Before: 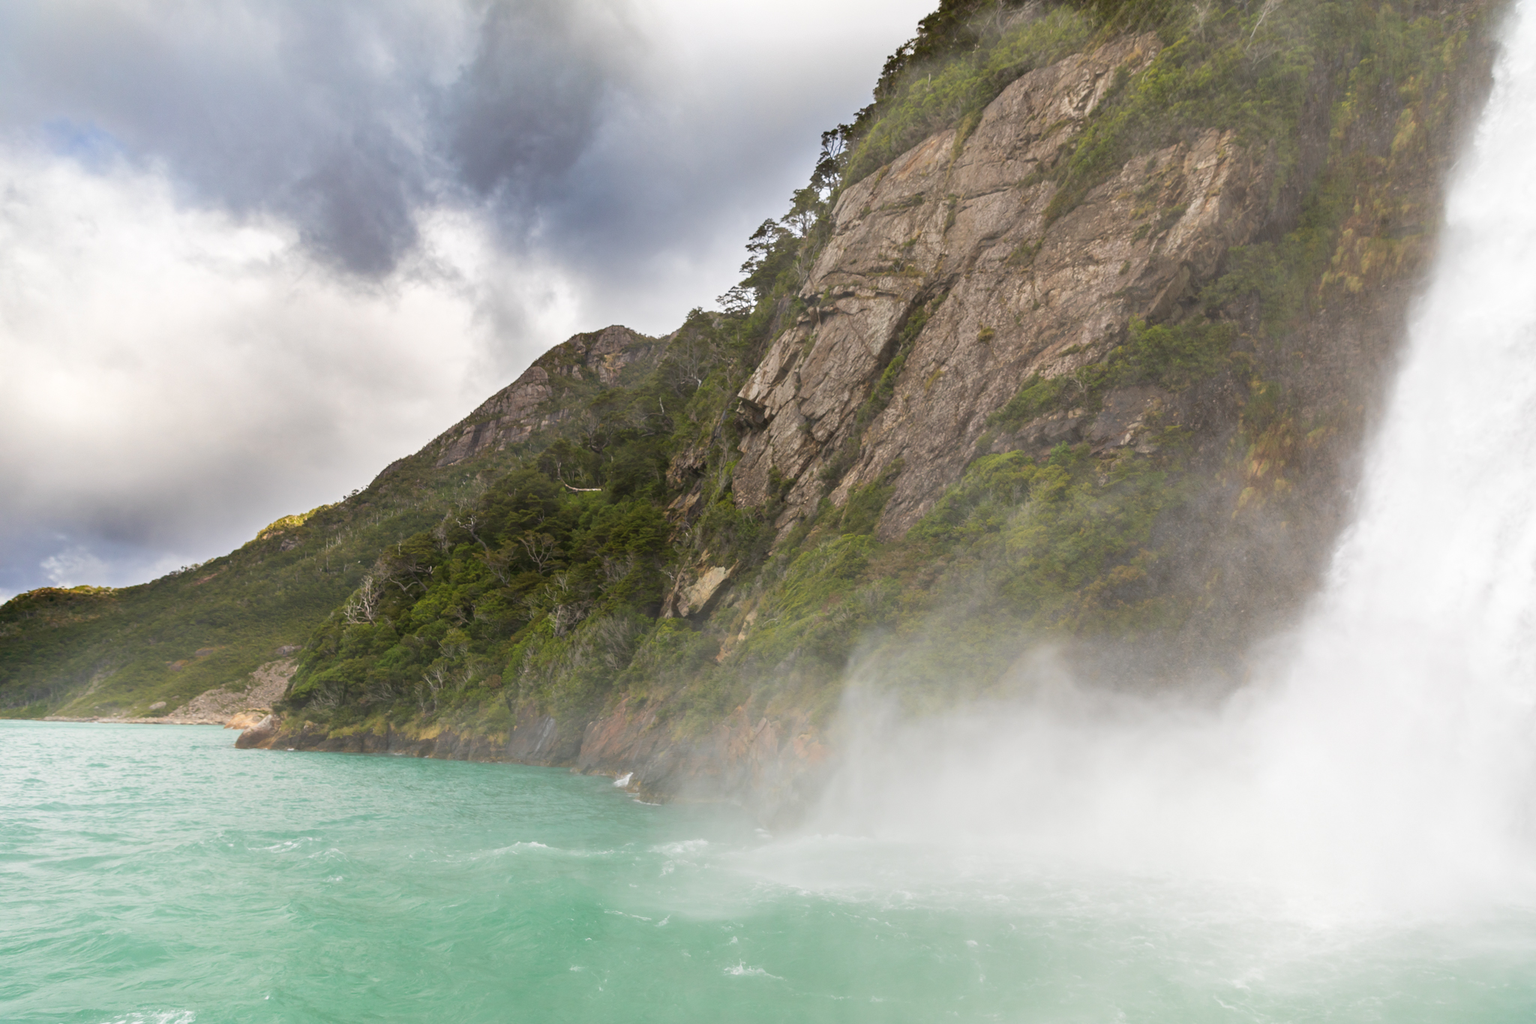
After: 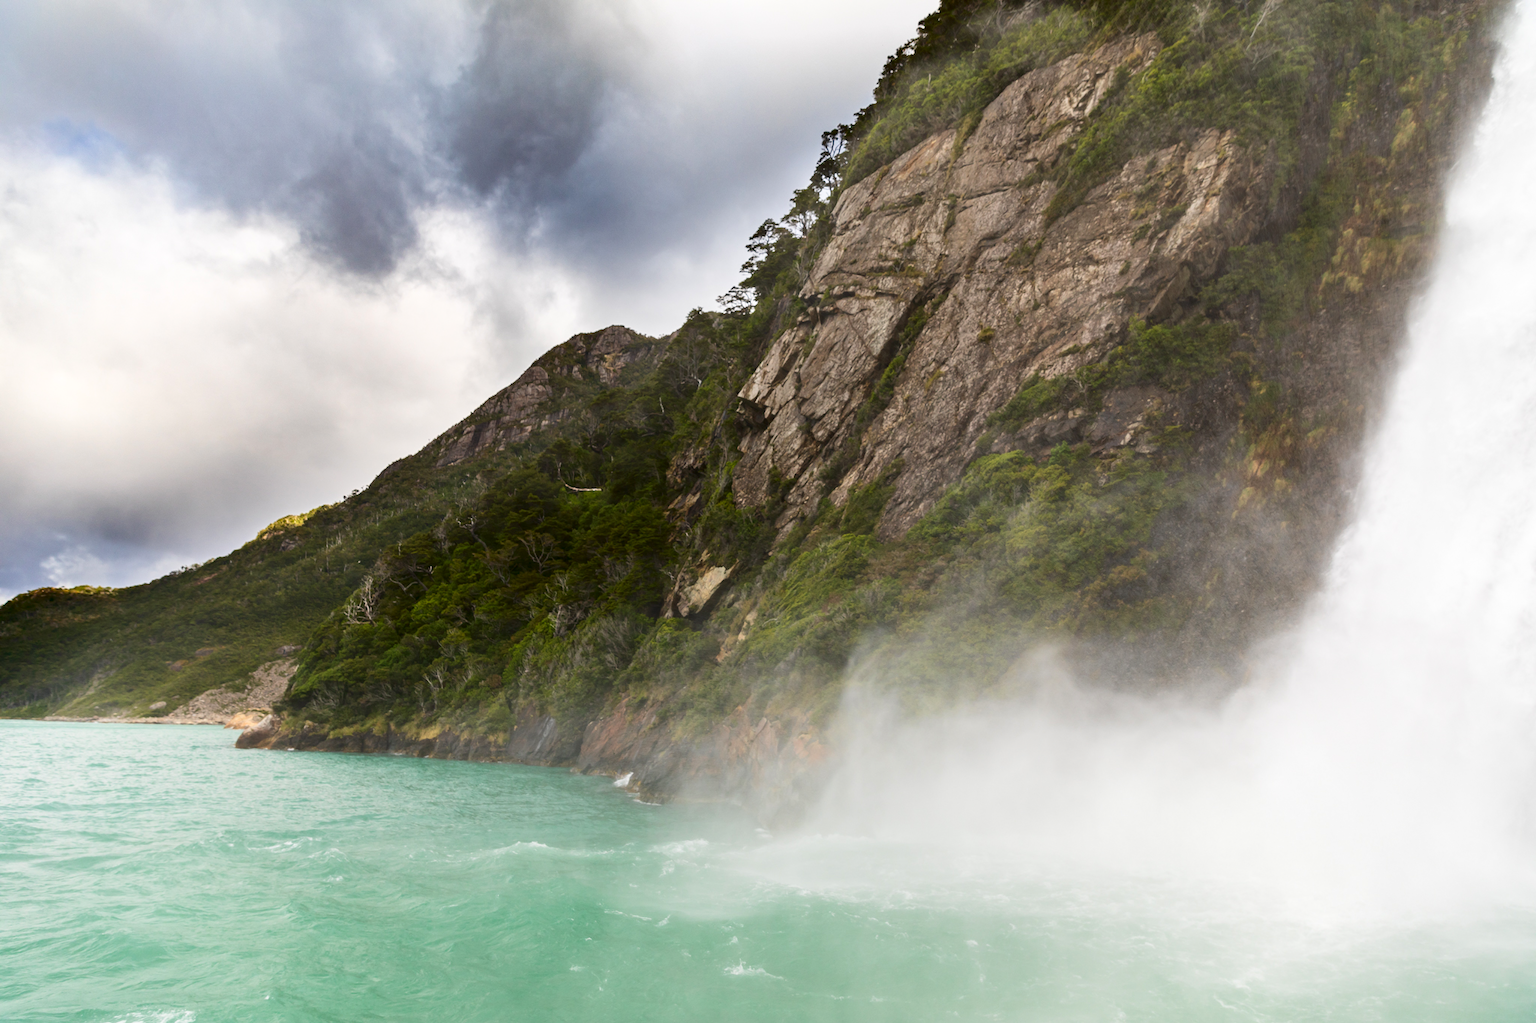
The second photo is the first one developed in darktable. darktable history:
contrast brightness saturation: contrast 0.197, brightness -0.1, saturation 0.101
